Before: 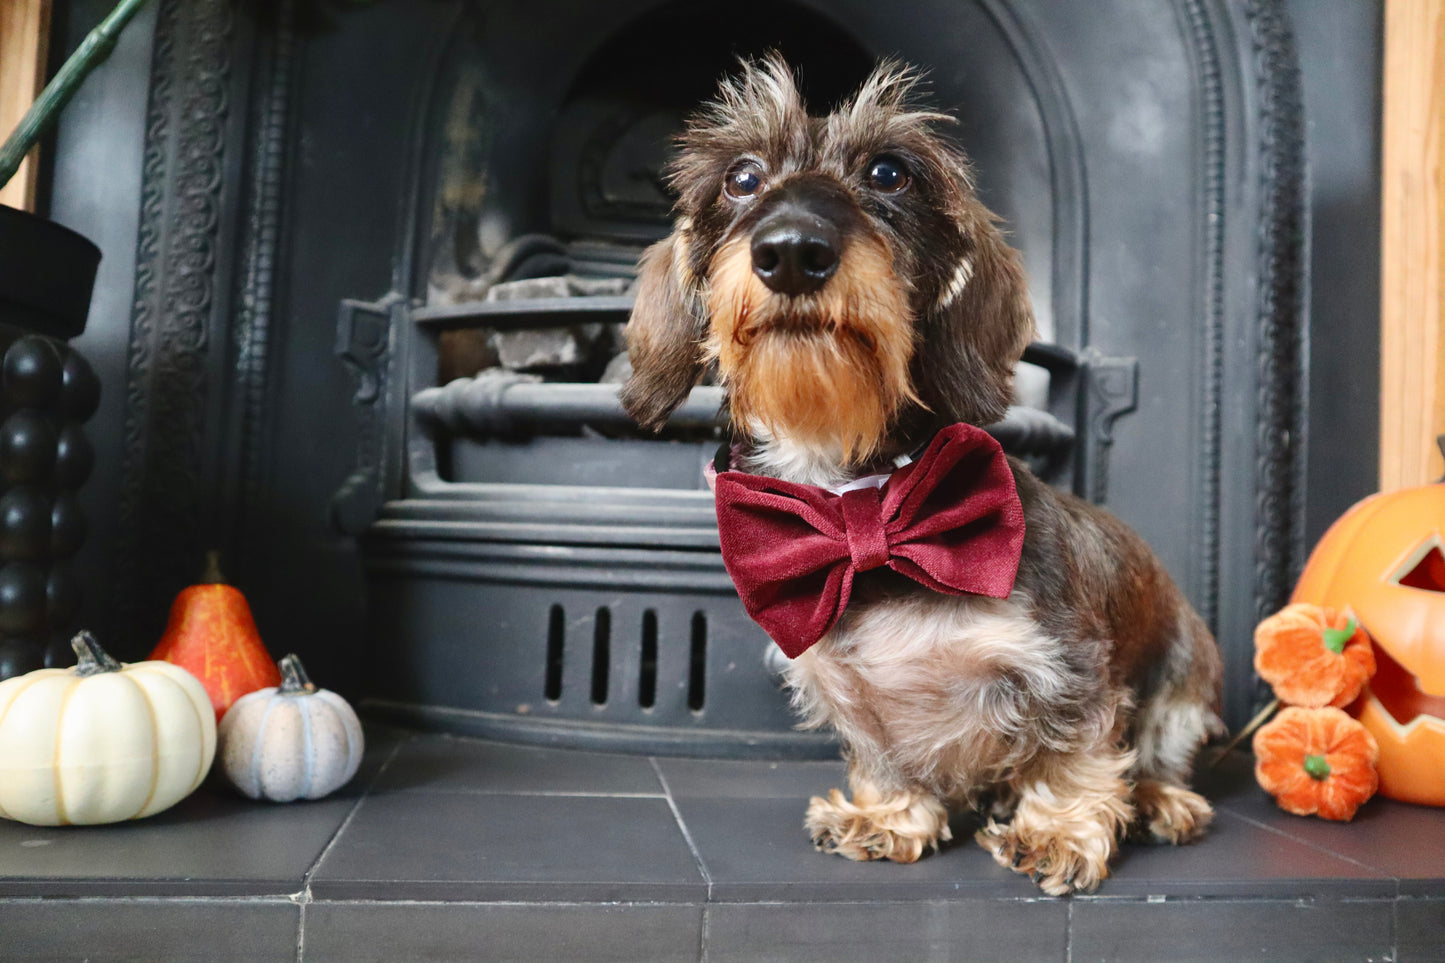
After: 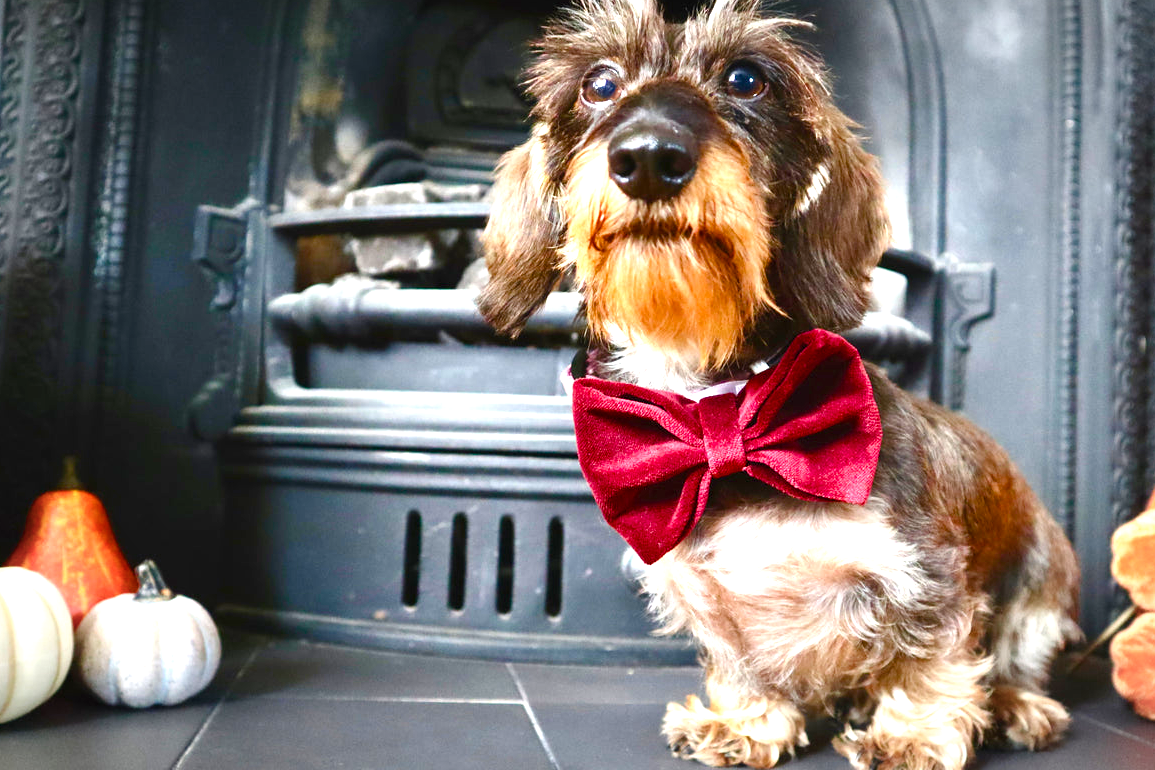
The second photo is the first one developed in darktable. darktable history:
color balance rgb: perceptual saturation grading › global saturation 20%, perceptual saturation grading › highlights -25.465%, perceptual saturation grading › shadows 50.169%, global vibrance 30.387%, contrast 10.544%
vignetting: brightness -0.415, saturation -0.306, automatic ratio true, unbound false
crop and rotate: left 9.952%, top 9.853%, right 10.088%, bottom 10.096%
exposure: black level correction 0.001, exposure 0.965 EV, compensate highlight preservation false
